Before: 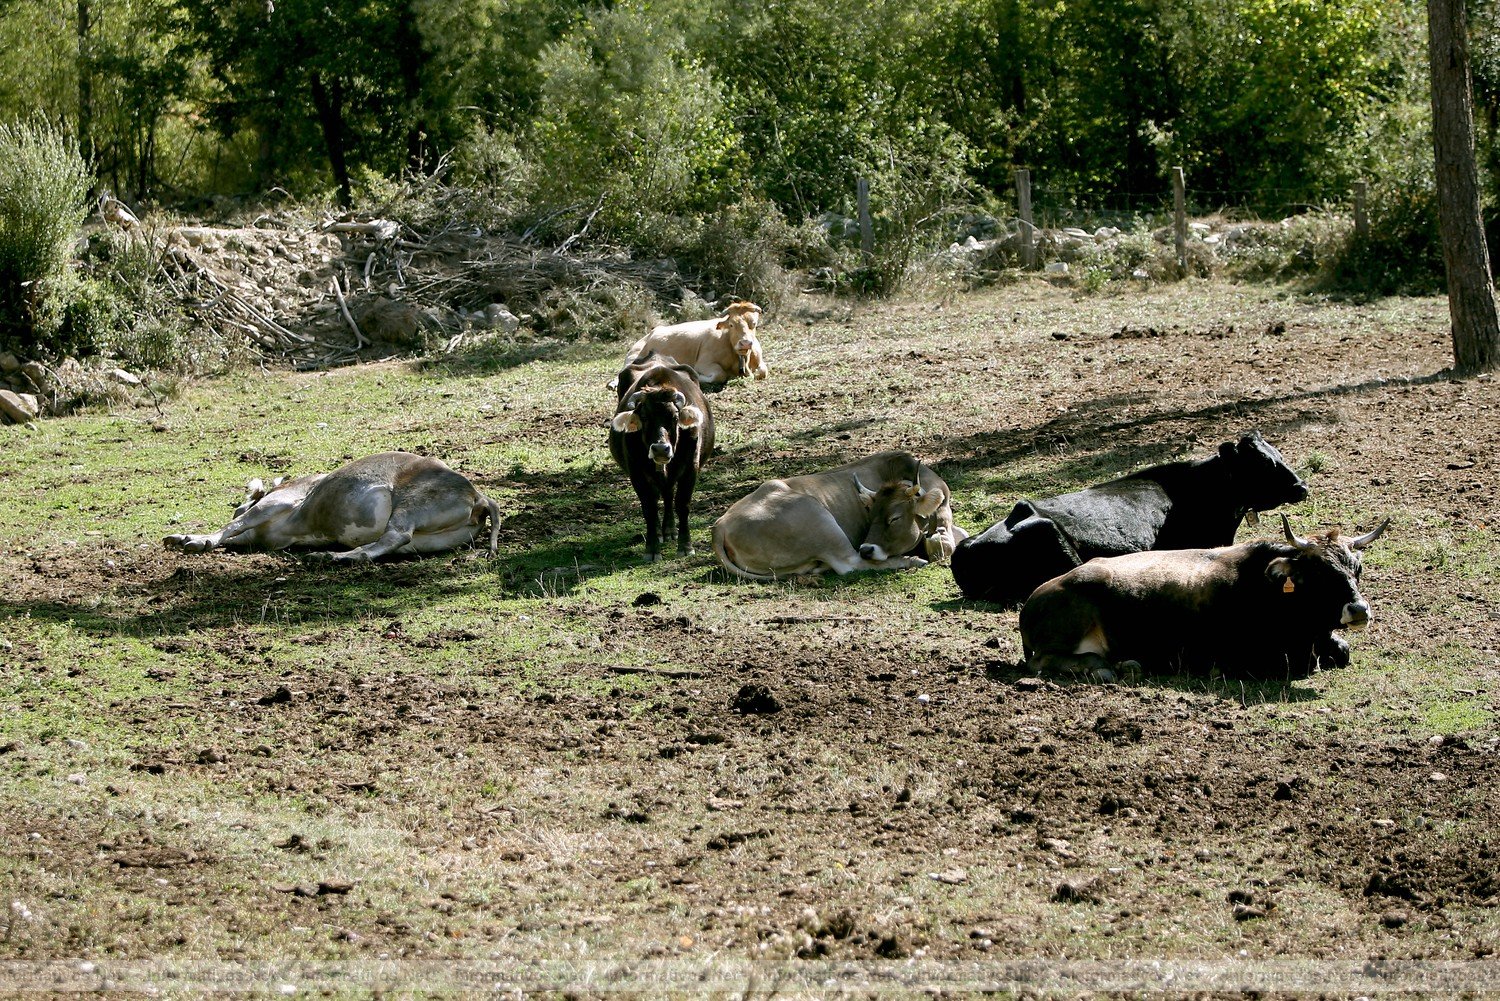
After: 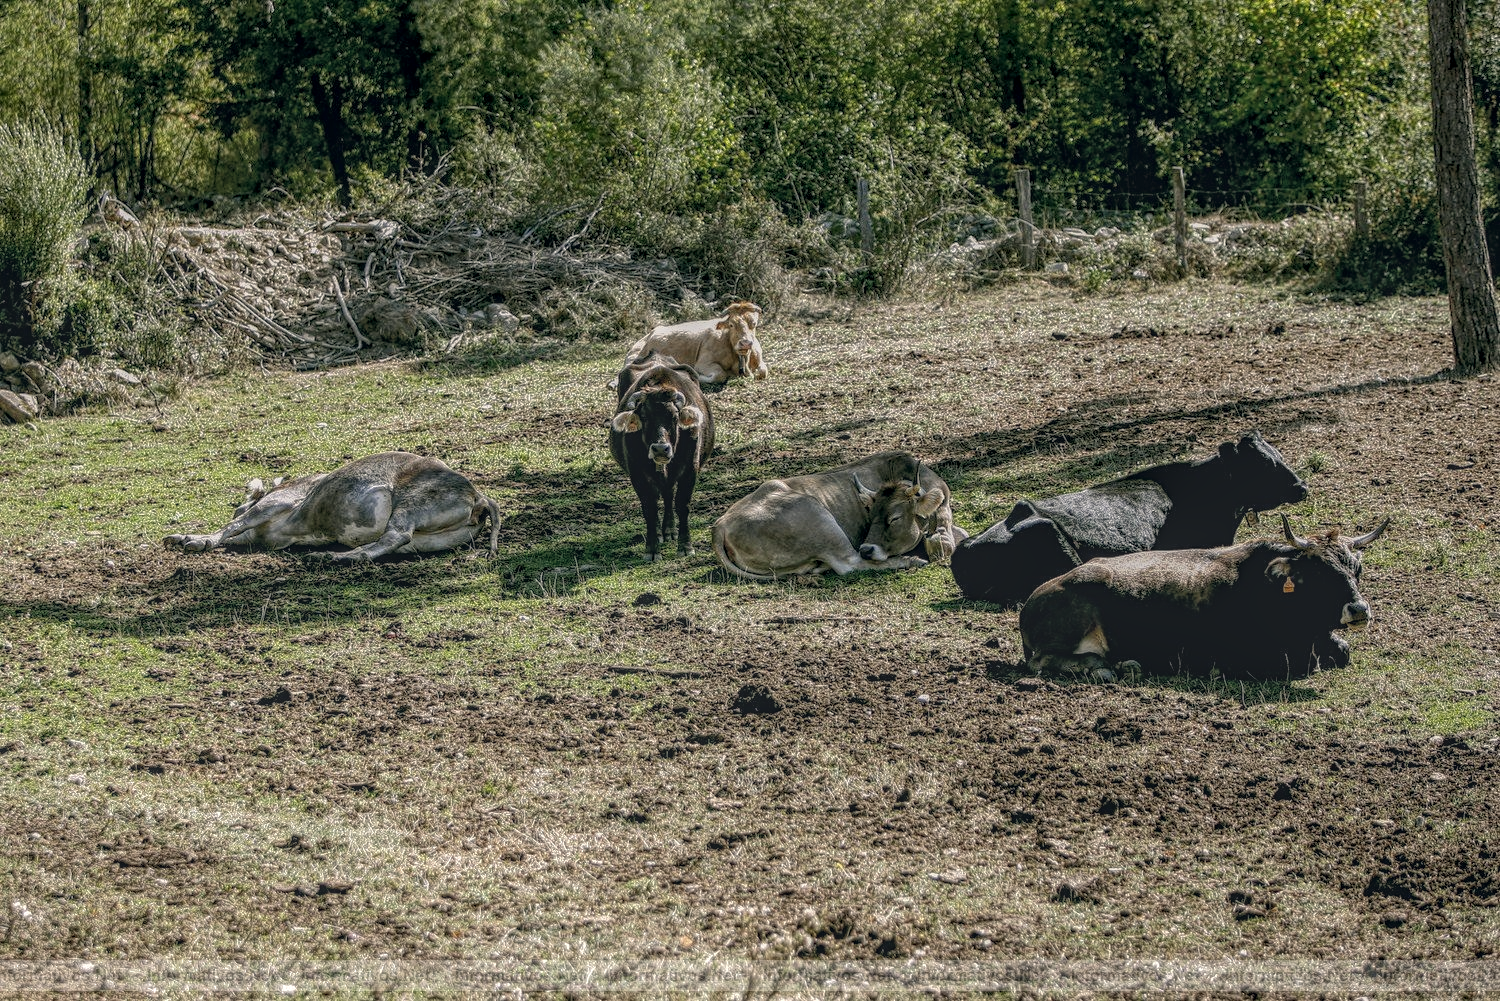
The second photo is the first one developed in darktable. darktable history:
vibrance: vibrance 75% | blend: blend mode softlight, opacity 50%; mask: uniform (no mask)
color correction: highlights a* 2.75, highlights b* 5, shadows a* -2.04, shadows b* -4.84, saturation 0.8
color zones: curves: ch1 [(0, 0.469) (0.01, 0.469) (0.12, 0.446) (0.248, 0.469) (0.5, 0.5) (0.748, 0.5) (0.99, 0.469) (1, 0.469)] | blend: blend mode softlight, opacity 57%; mask: uniform (no mask)
local contrast: highlights 20%, shadows 30%, detail 200%, midtone range 0.2 | blend: blend mode normal, opacity 80%; mask: uniform (no mask)
contrast equalizer: y [[0.5, 0.5, 0.5, 0.512, 0.552, 0.62], [0.5 ×6], [0.5 ×4, 0.504, 0.553], [0 ×6], [0 ×6]]
